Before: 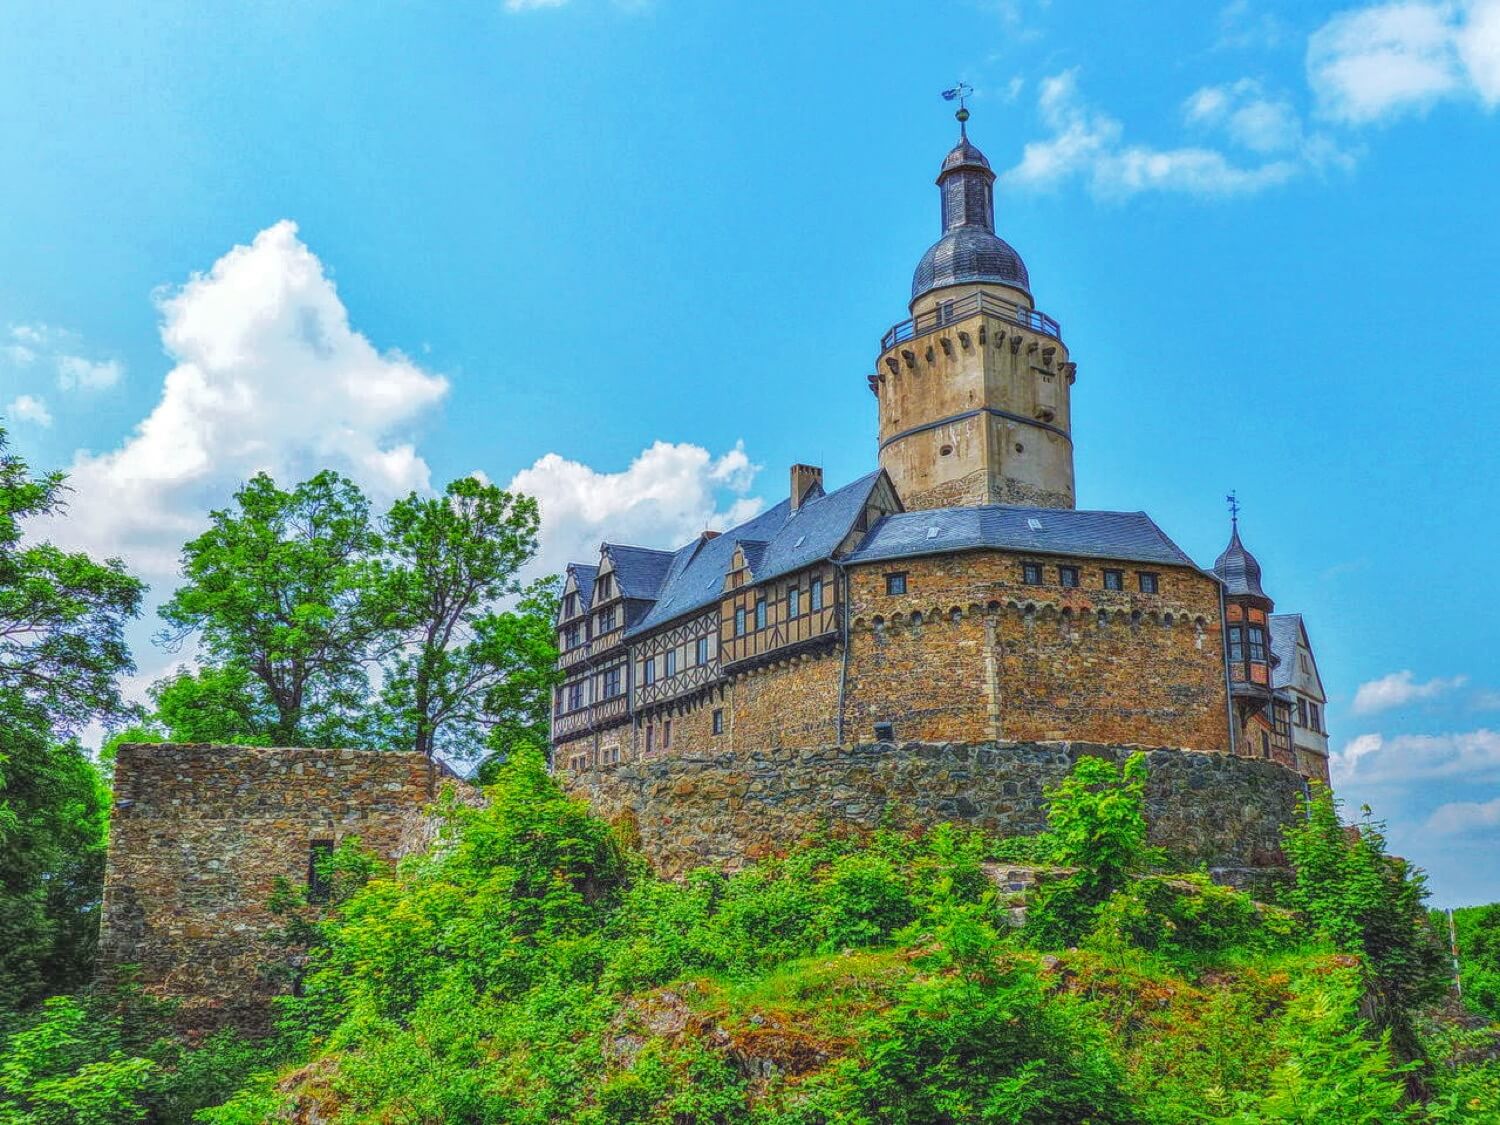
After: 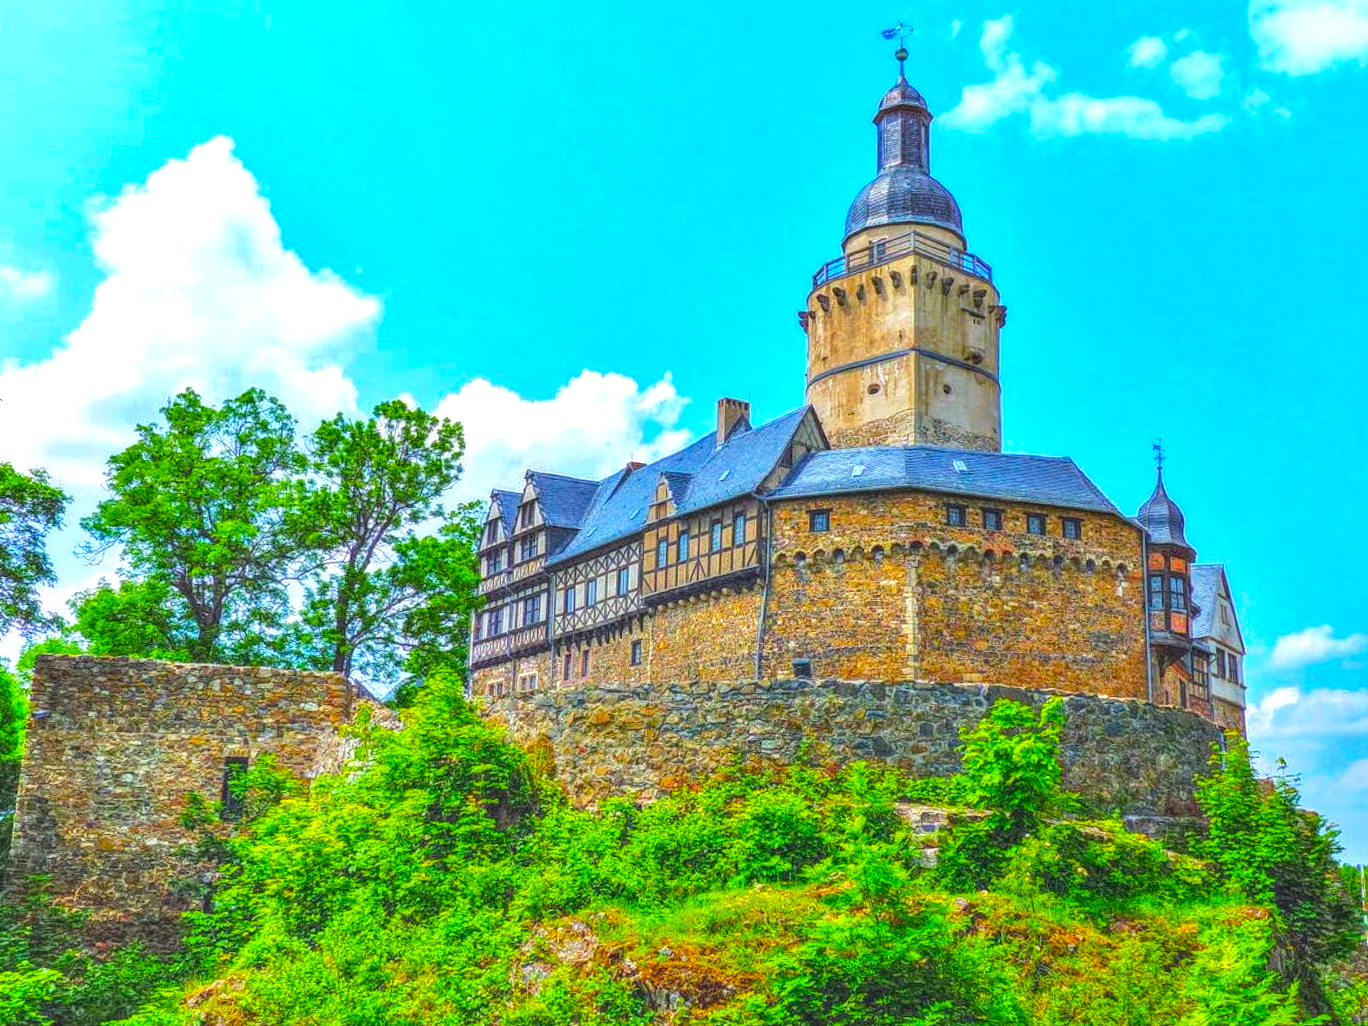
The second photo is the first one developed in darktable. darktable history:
color balance rgb: perceptual saturation grading › global saturation 30%, global vibrance 20%
exposure: exposure 0.7 EV, compensate highlight preservation false
crop and rotate: angle -1.96°, left 3.097%, top 4.154%, right 1.586%, bottom 0.529%
